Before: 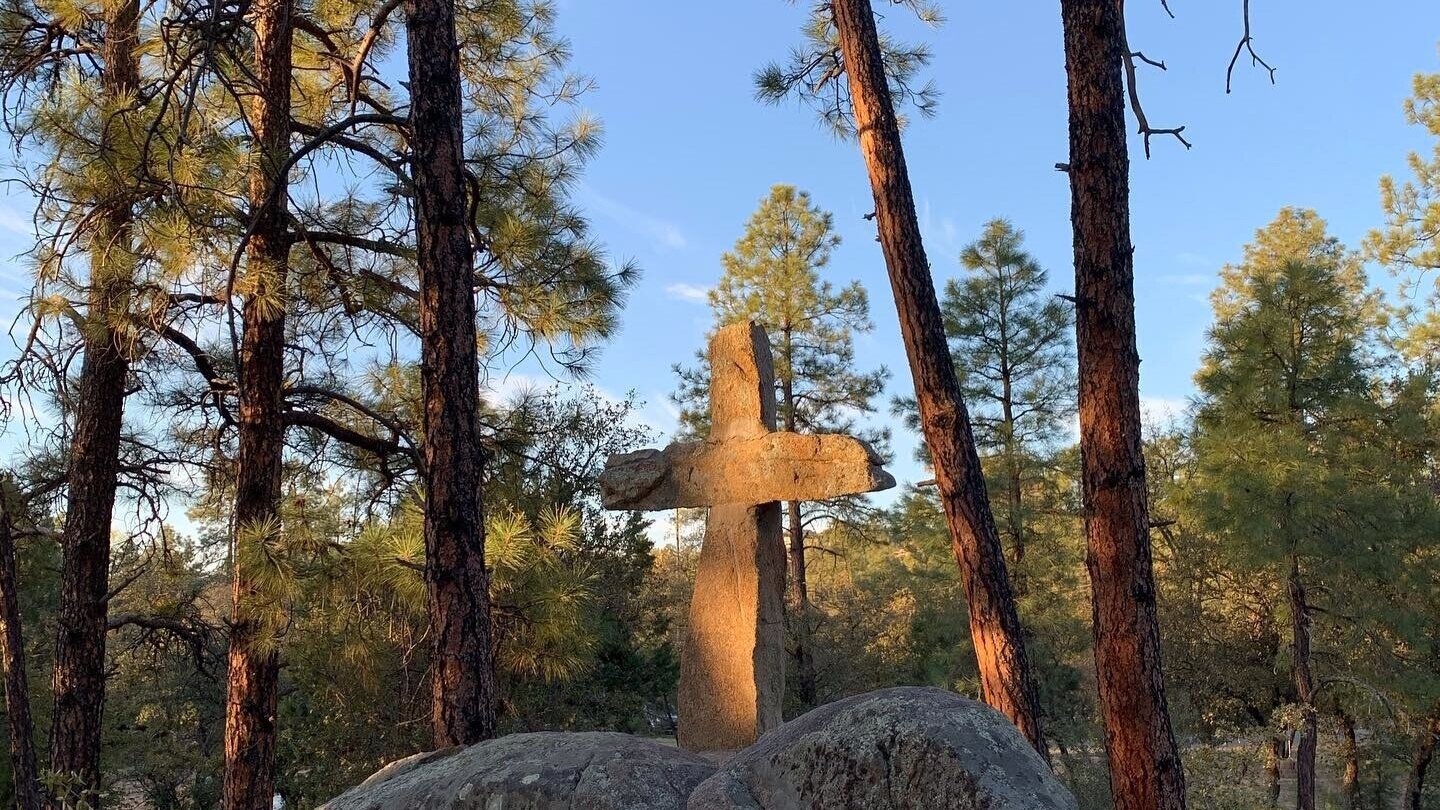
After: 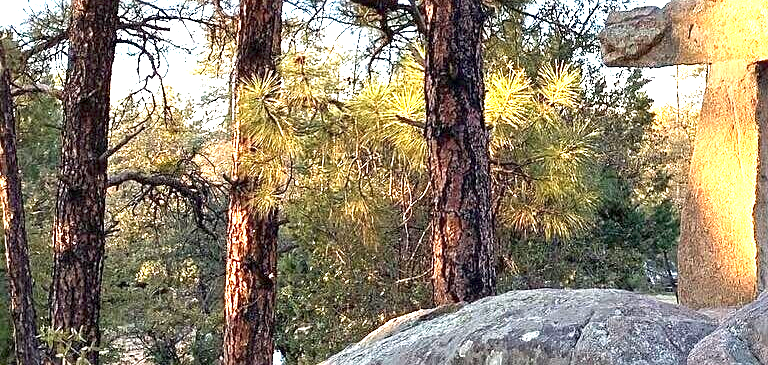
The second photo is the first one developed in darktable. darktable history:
tone equalizer: on, module defaults
sharpen: radius 1.864, amount 0.398, threshold 1.271
crop and rotate: top 54.778%, right 46.61%, bottom 0.159%
exposure: exposure 2.207 EV, compensate highlight preservation false
